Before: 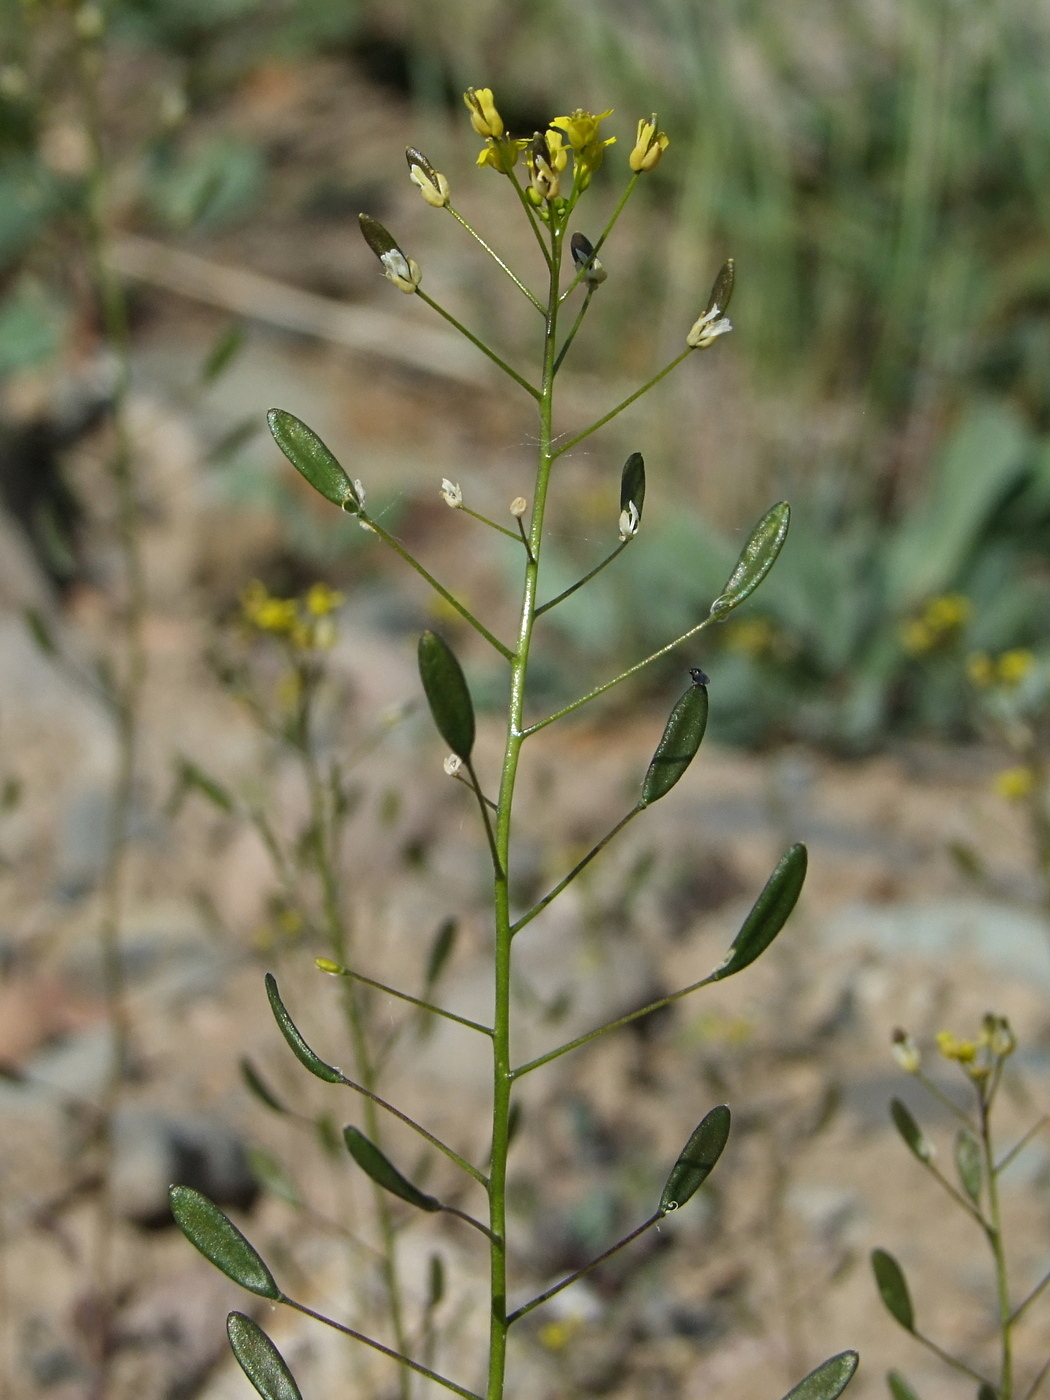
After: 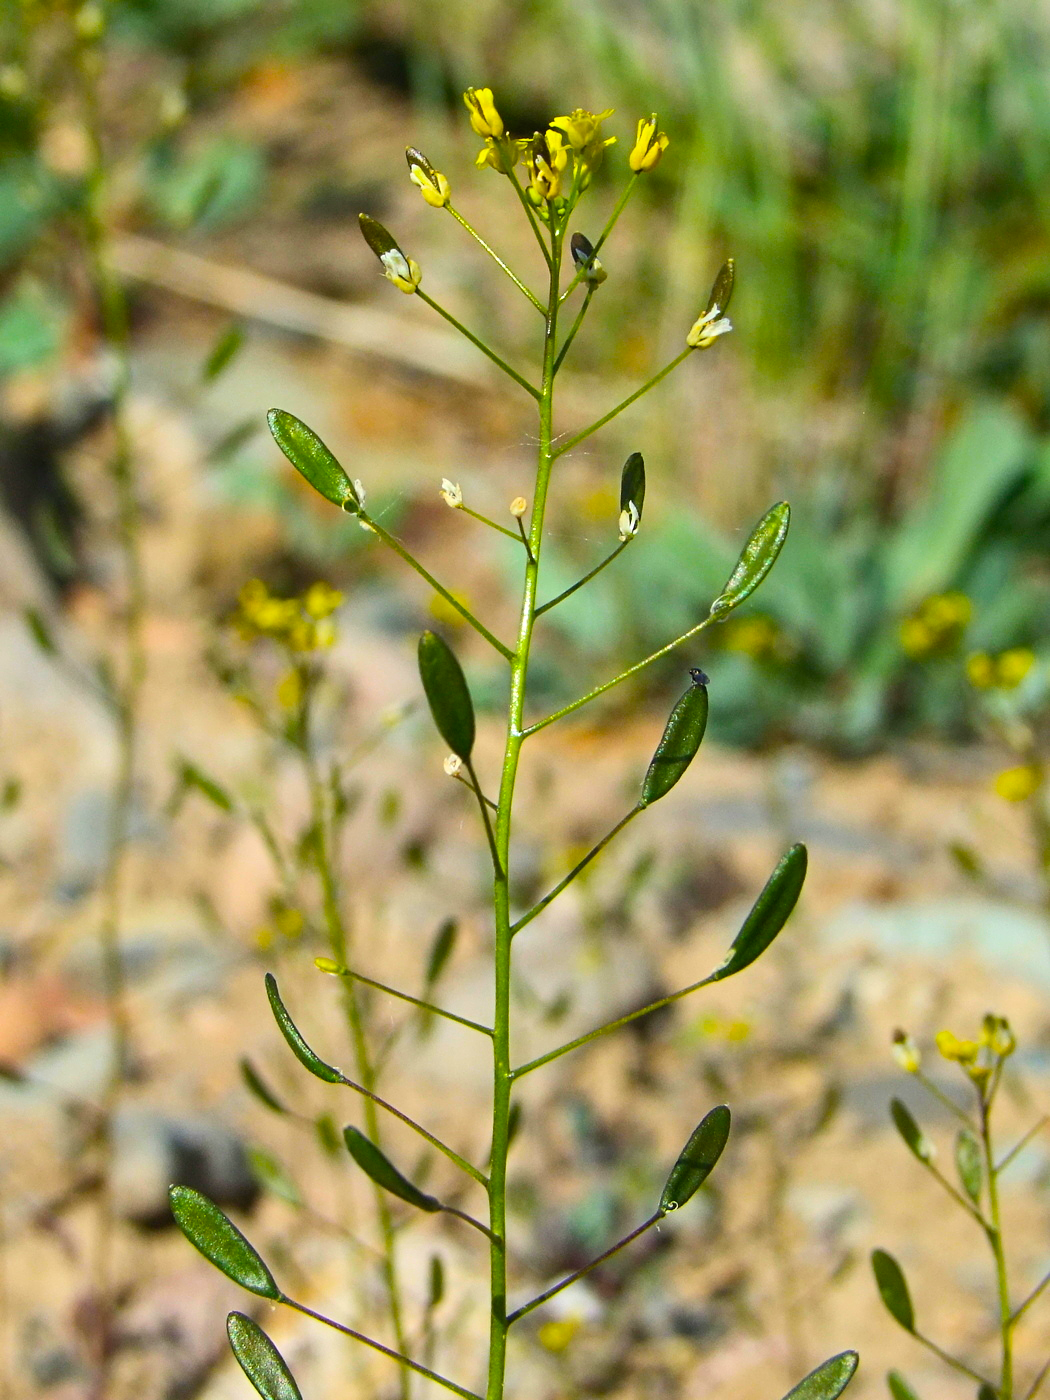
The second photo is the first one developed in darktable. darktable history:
color balance rgb: linear chroma grading › global chroma 15.254%, perceptual saturation grading › global saturation 29.51%, perceptual brilliance grading › highlights 7.403%, perceptual brilliance grading › mid-tones 4.266%, perceptual brilliance grading › shadows 1.977%, global vibrance 20%
contrast brightness saturation: contrast 0.203, brightness 0.156, saturation 0.221
